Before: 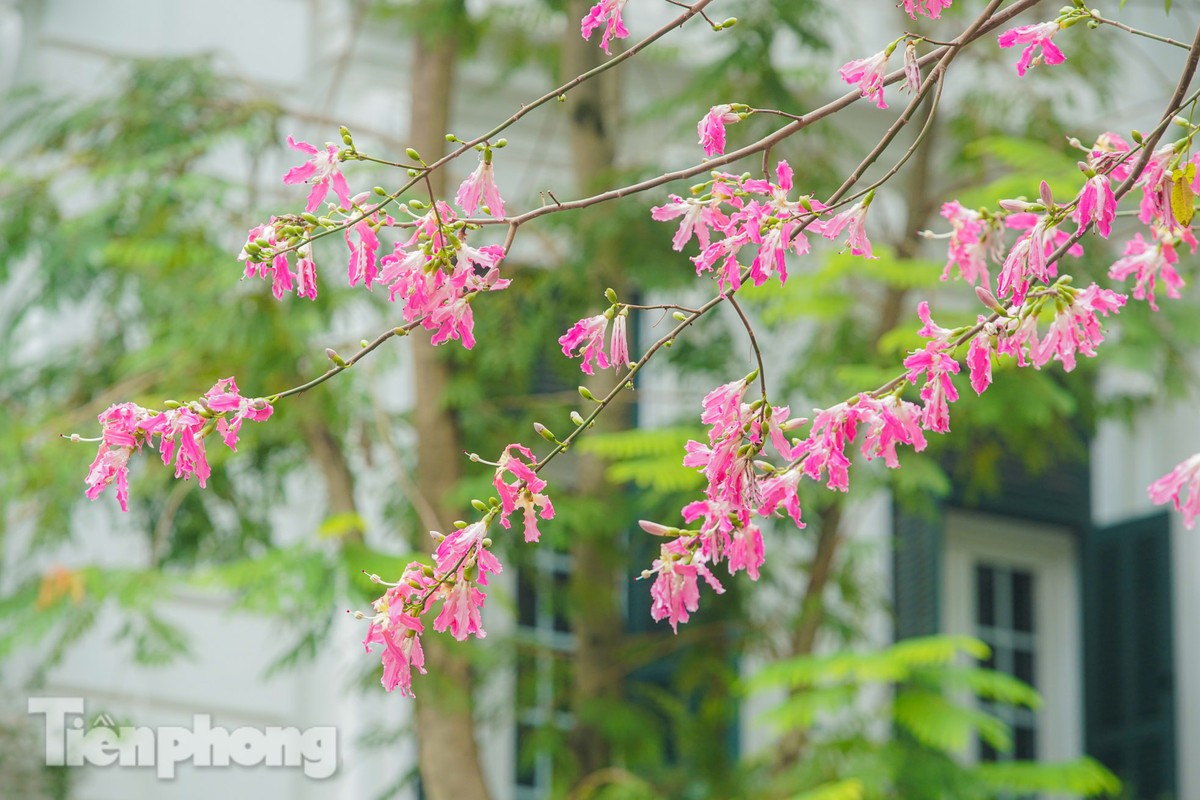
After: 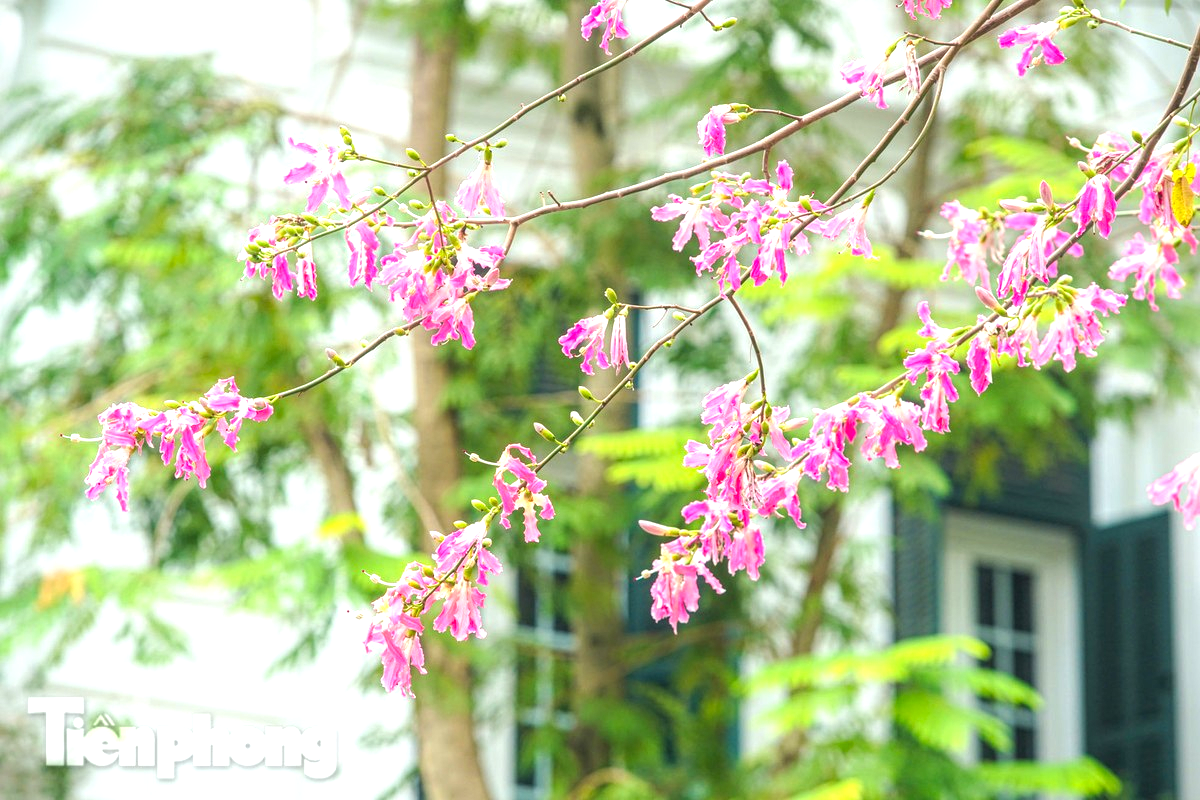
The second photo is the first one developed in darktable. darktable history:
local contrast: on, module defaults
levels: levels [0, 0.394, 0.787]
